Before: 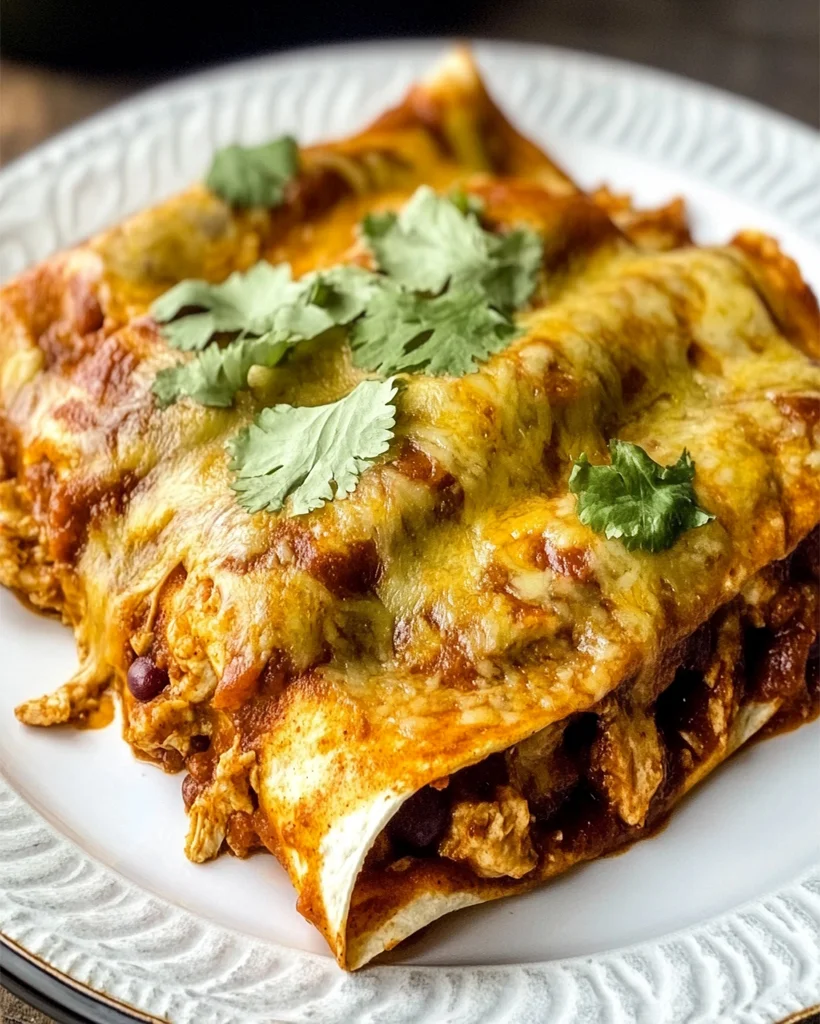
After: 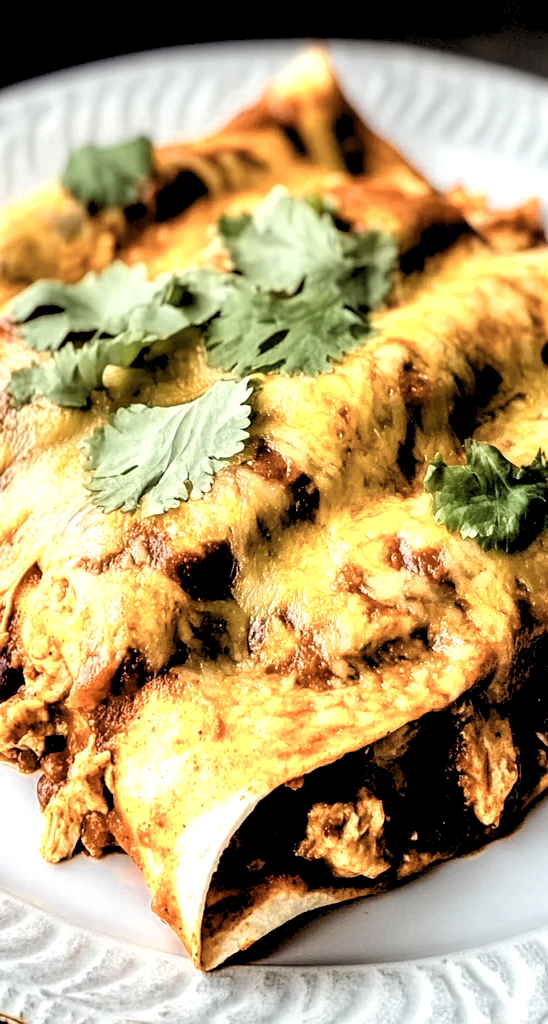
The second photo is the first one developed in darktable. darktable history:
crop and rotate: left 17.732%, right 15.423%
rgb levels: levels [[0.034, 0.472, 0.904], [0, 0.5, 1], [0, 0.5, 1]]
color zones: curves: ch0 [(0.018, 0.548) (0.197, 0.654) (0.425, 0.447) (0.605, 0.658) (0.732, 0.579)]; ch1 [(0.105, 0.531) (0.224, 0.531) (0.386, 0.39) (0.618, 0.456) (0.732, 0.456) (0.956, 0.421)]; ch2 [(0.039, 0.583) (0.215, 0.465) (0.399, 0.544) (0.465, 0.548) (0.614, 0.447) (0.724, 0.43) (0.882, 0.623) (0.956, 0.632)]
